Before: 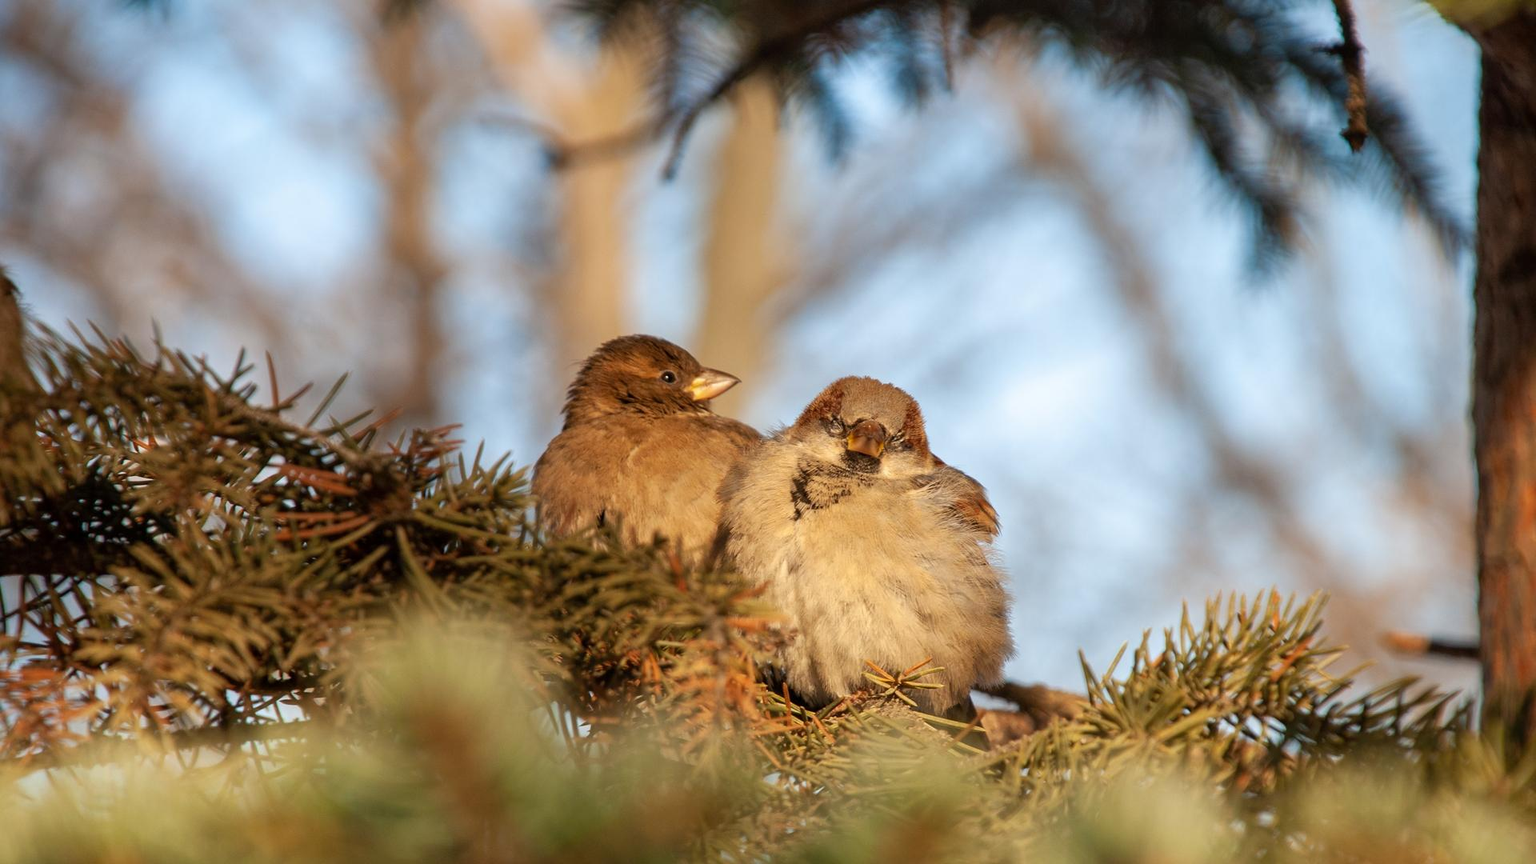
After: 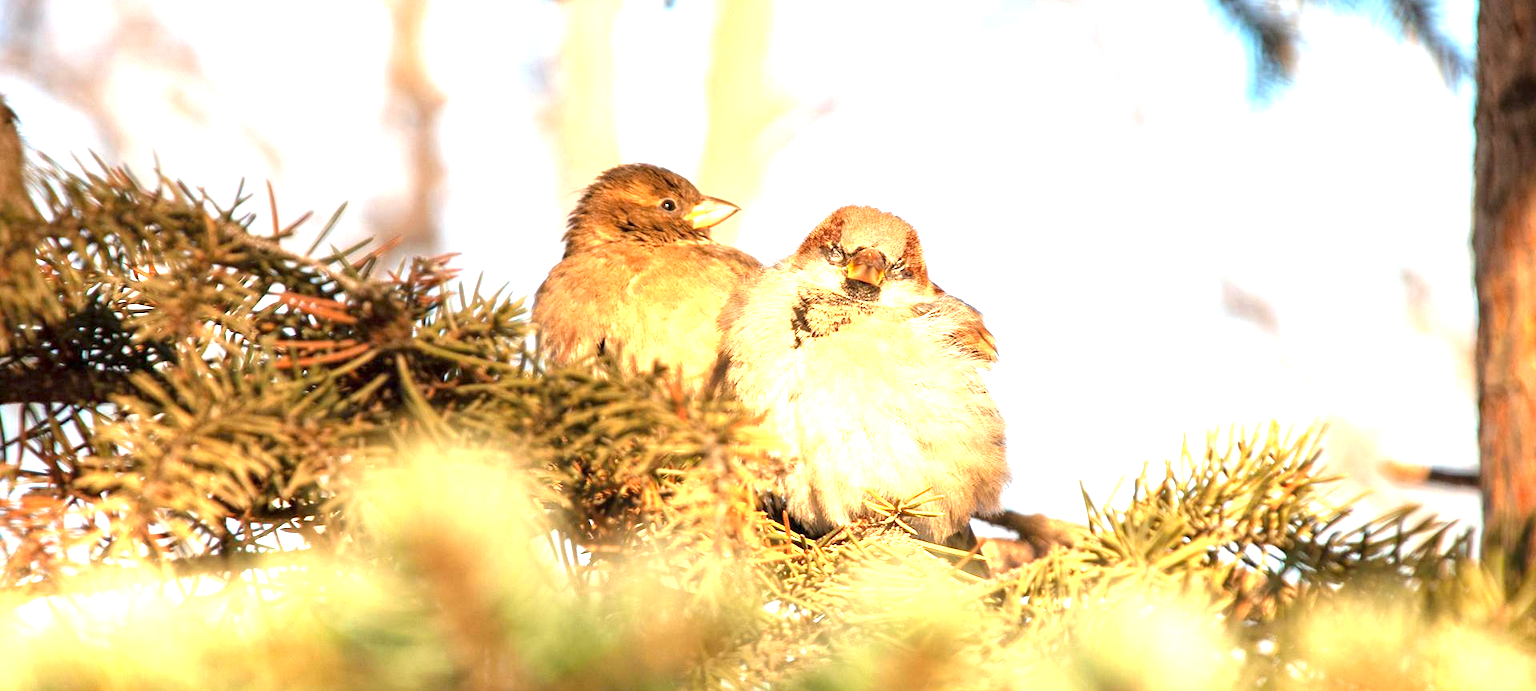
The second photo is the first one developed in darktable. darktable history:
crop and rotate: top 19.998%
exposure: exposure 2 EV, compensate highlight preservation false
